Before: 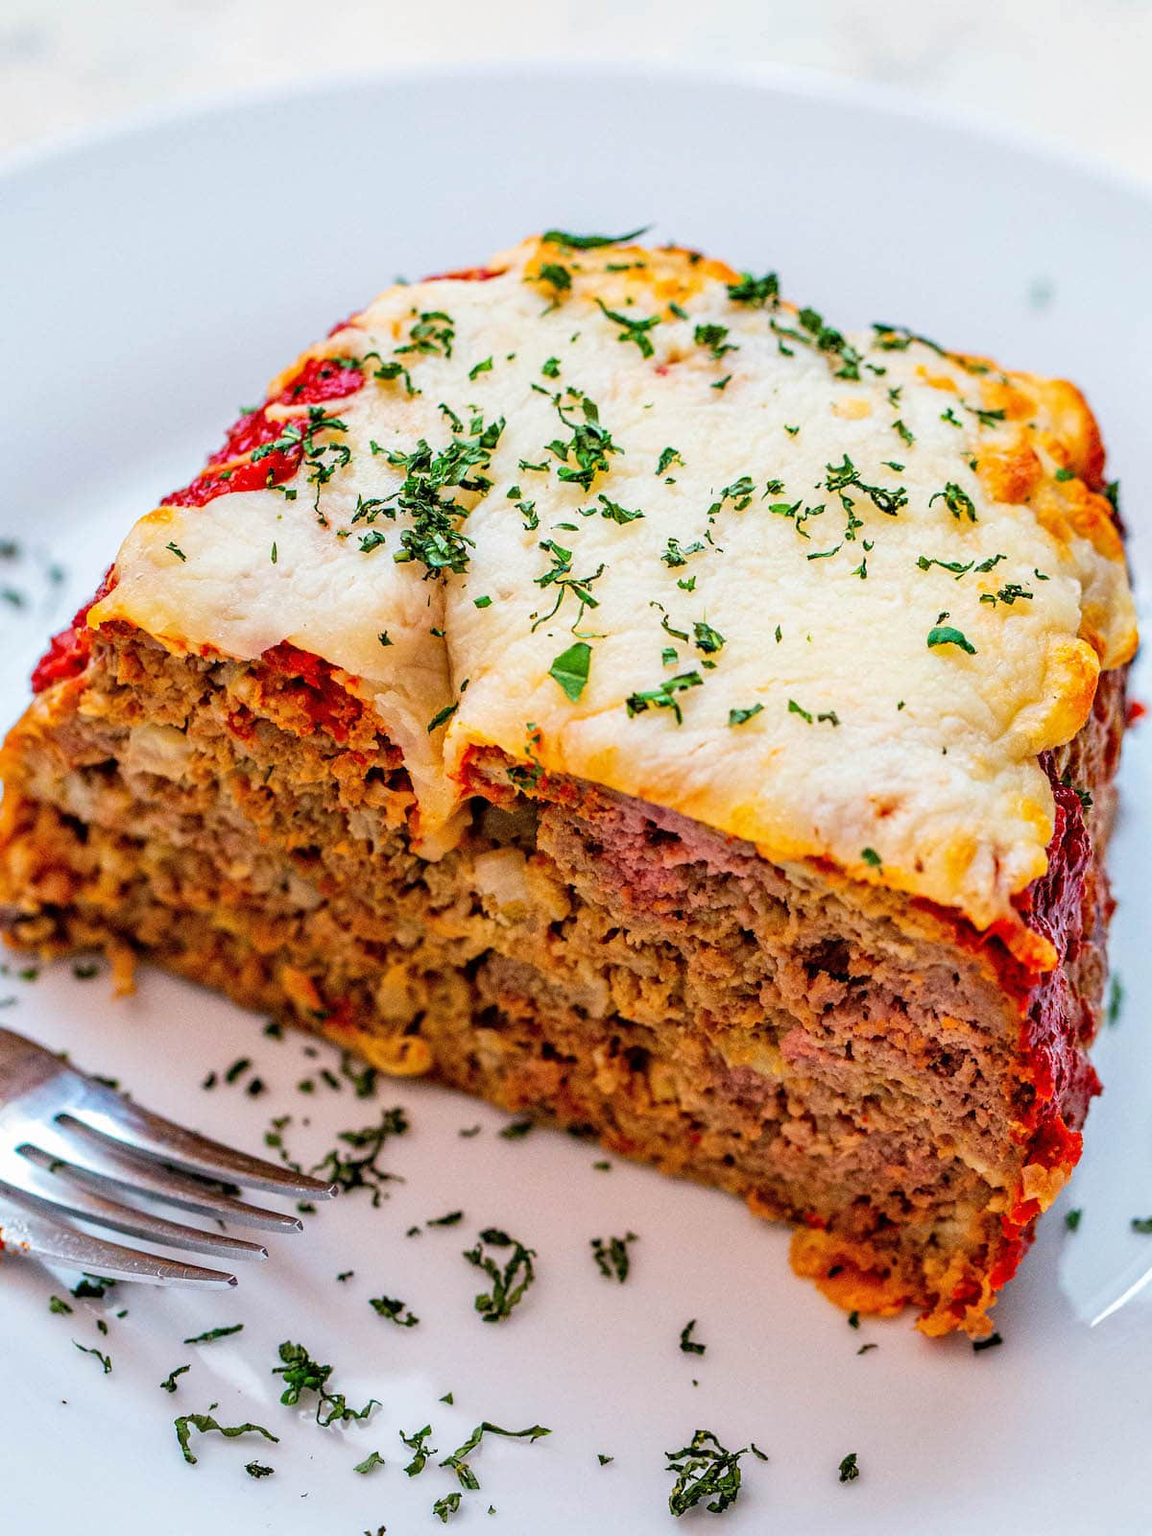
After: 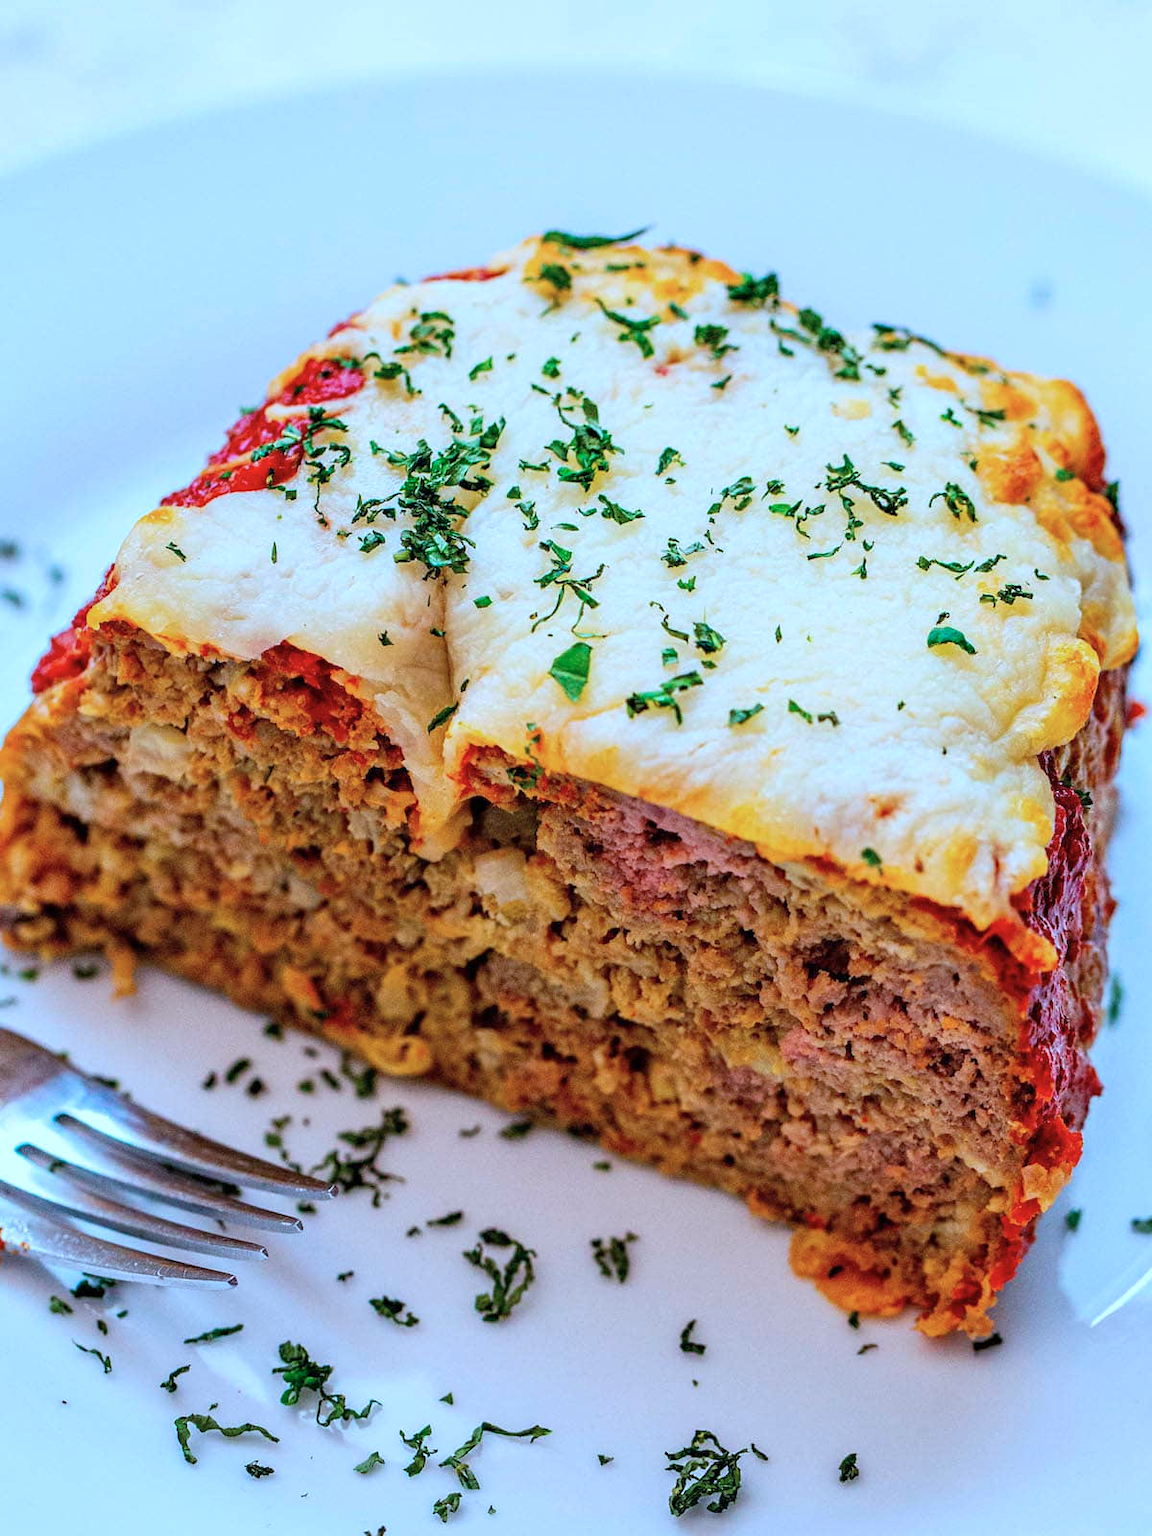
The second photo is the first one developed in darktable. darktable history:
color calibration: x 0.395, y 0.386, temperature 3704.09 K
exposure: exposure -0.04 EV, compensate highlight preservation false
